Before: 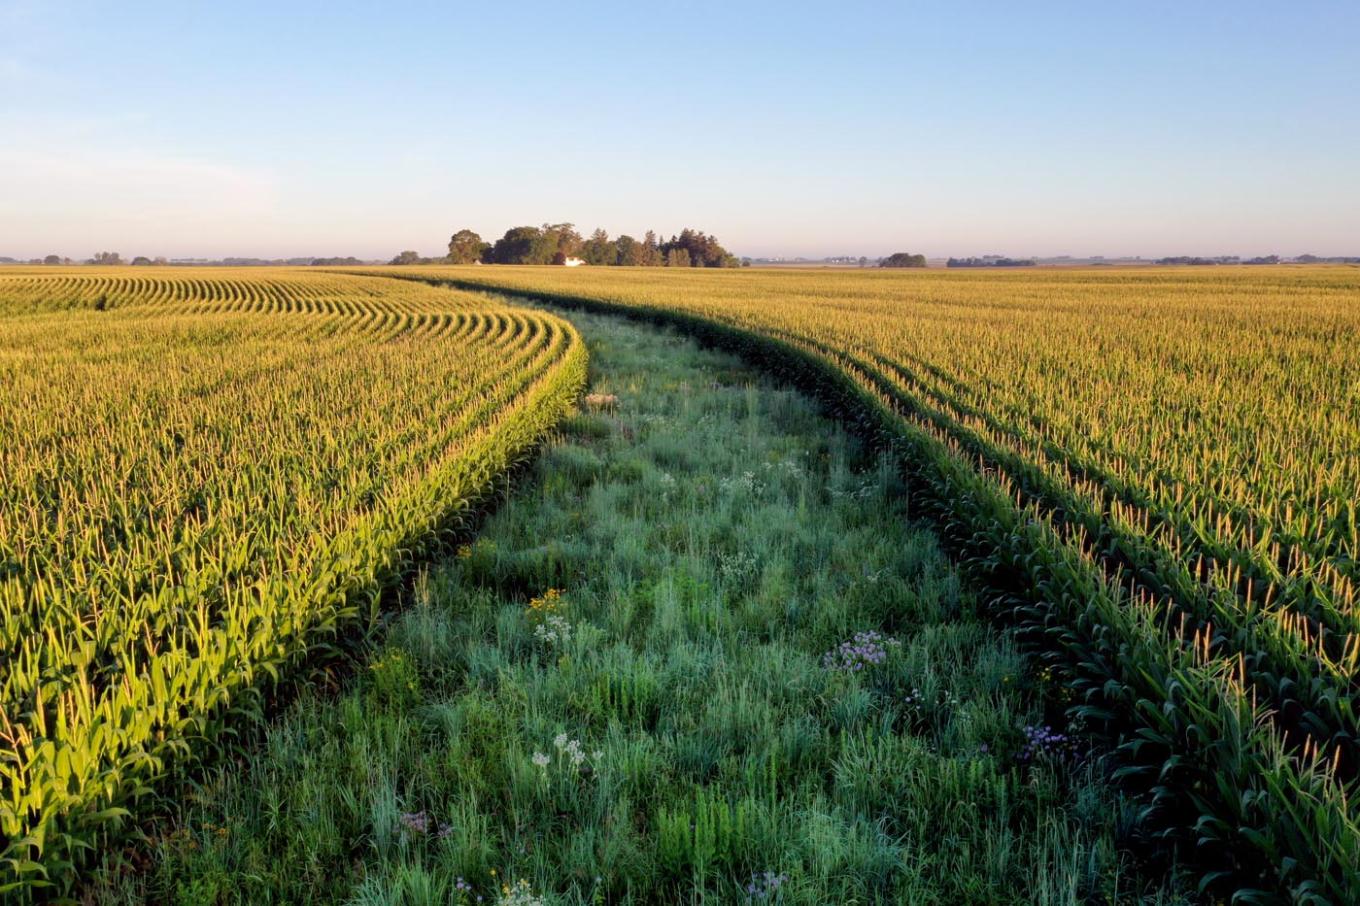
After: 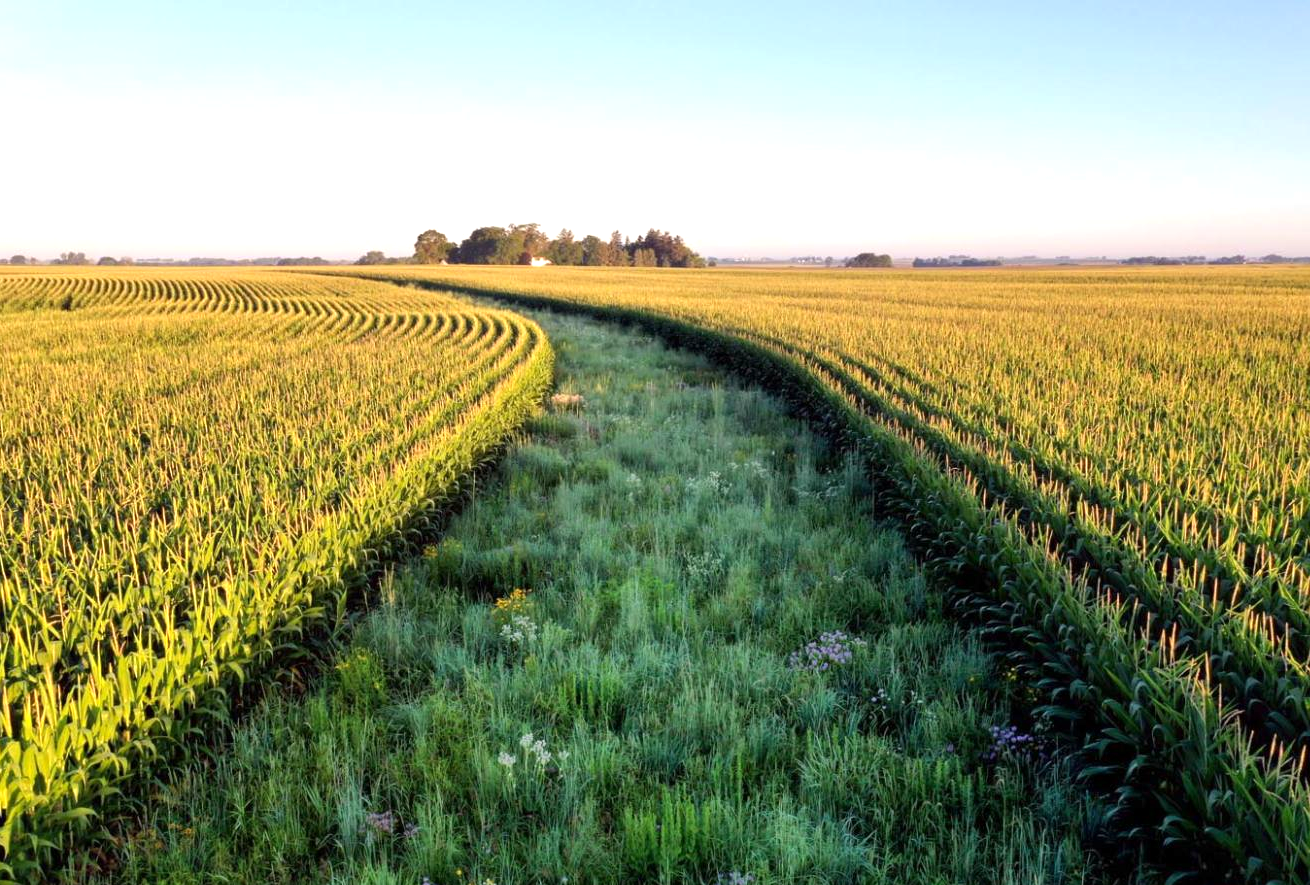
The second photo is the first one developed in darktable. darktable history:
exposure: exposure 0.6 EV, compensate highlight preservation false
crop and rotate: left 2.536%, right 1.107%, bottom 2.246%
